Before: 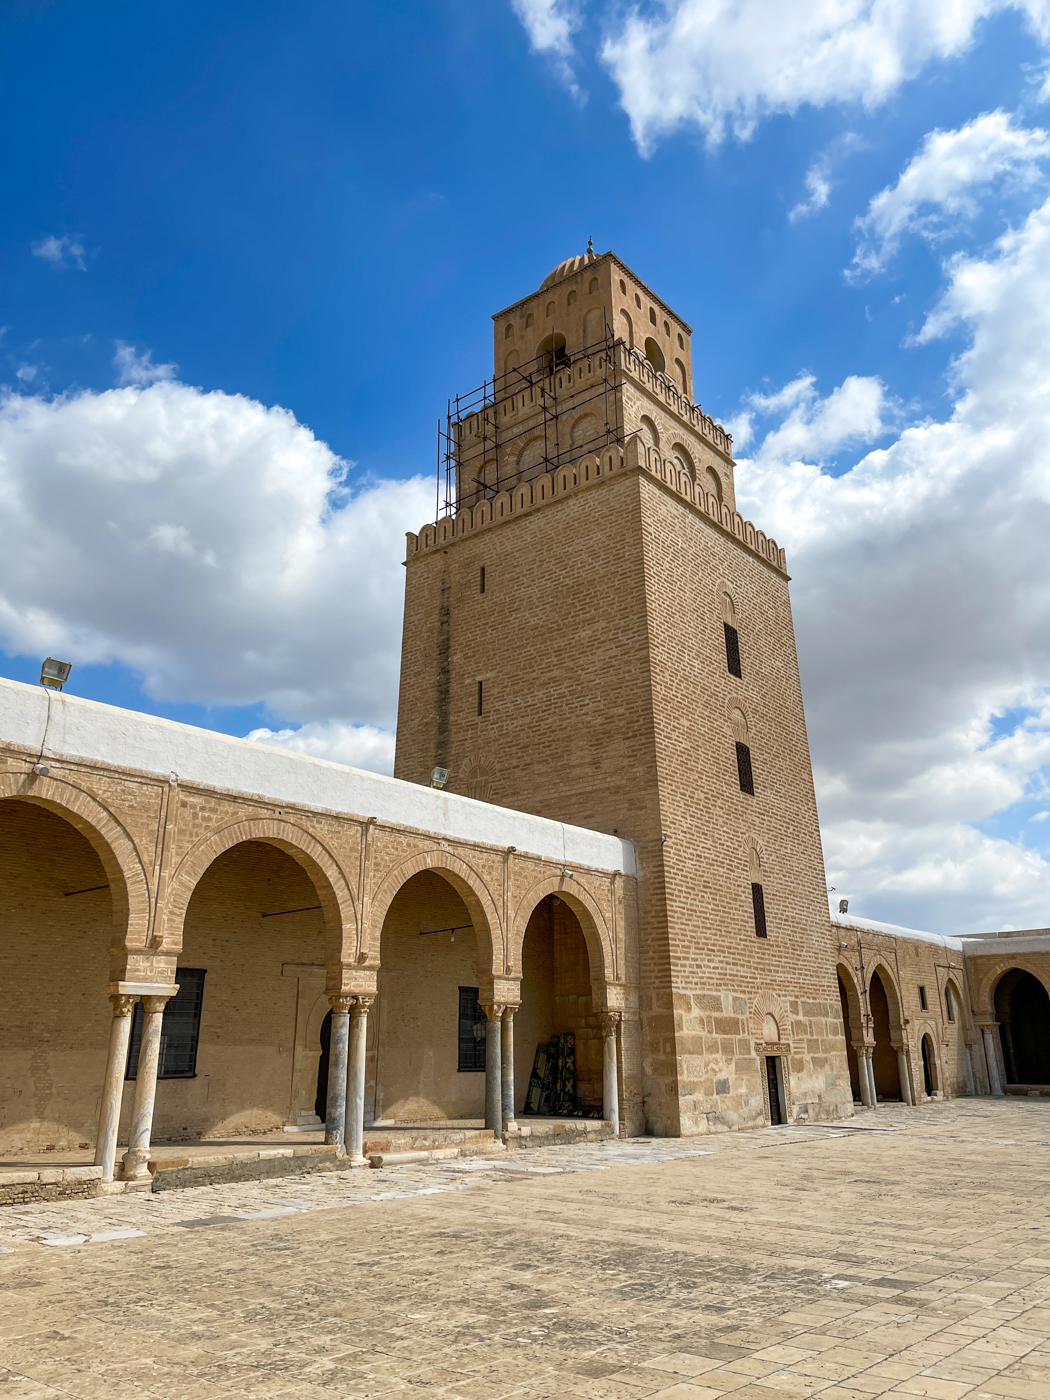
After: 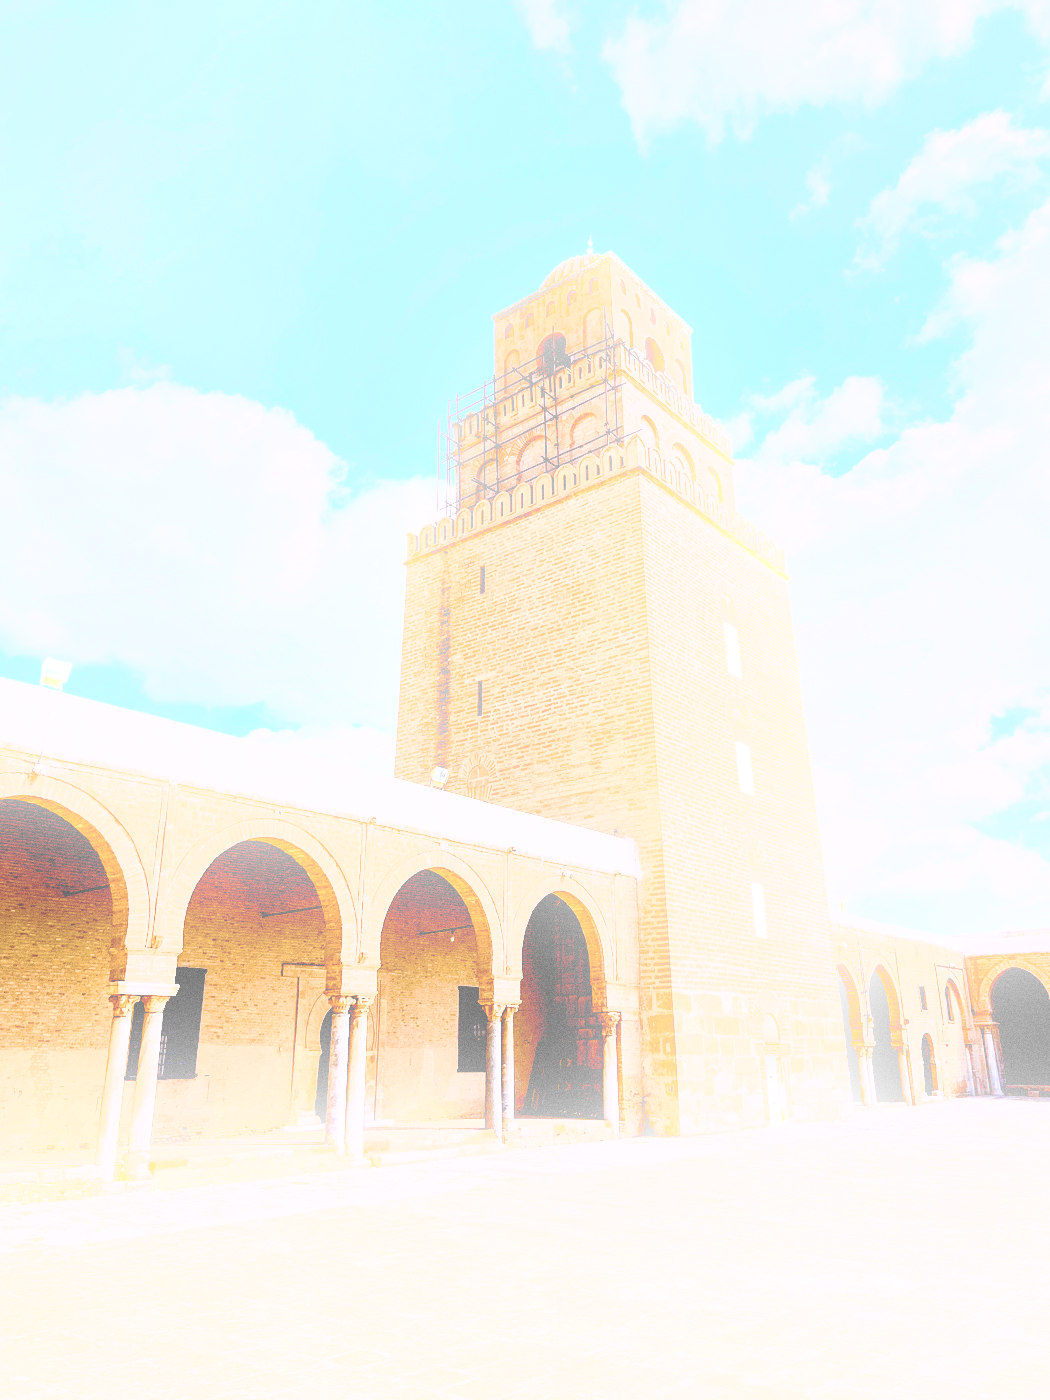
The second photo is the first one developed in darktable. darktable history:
color zones: curves: ch0 [(0.068, 0.464) (0.25, 0.5) (0.48, 0.508) (0.75, 0.536) (0.886, 0.476) (0.967, 0.456)]; ch1 [(0.066, 0.456) (0.25, 0.5) (0.616, 0.508) (0.746, 0.56) (0.934, 0.444)]
bloom: on, module defaults
tone equalizer: on, module defaults
grain: strength 26%
contrast brightness saturation: contrast 0.57, brightness 0.57, saturation -0.34
base curve: curves: ch0 [(0, 0) (0.557, 0.834) (1, 1)]
white balance: red 1.042, blue 1.17
exposure: black level correction 0.035, exposure 0.9 EV, compensate highlight preservation false
